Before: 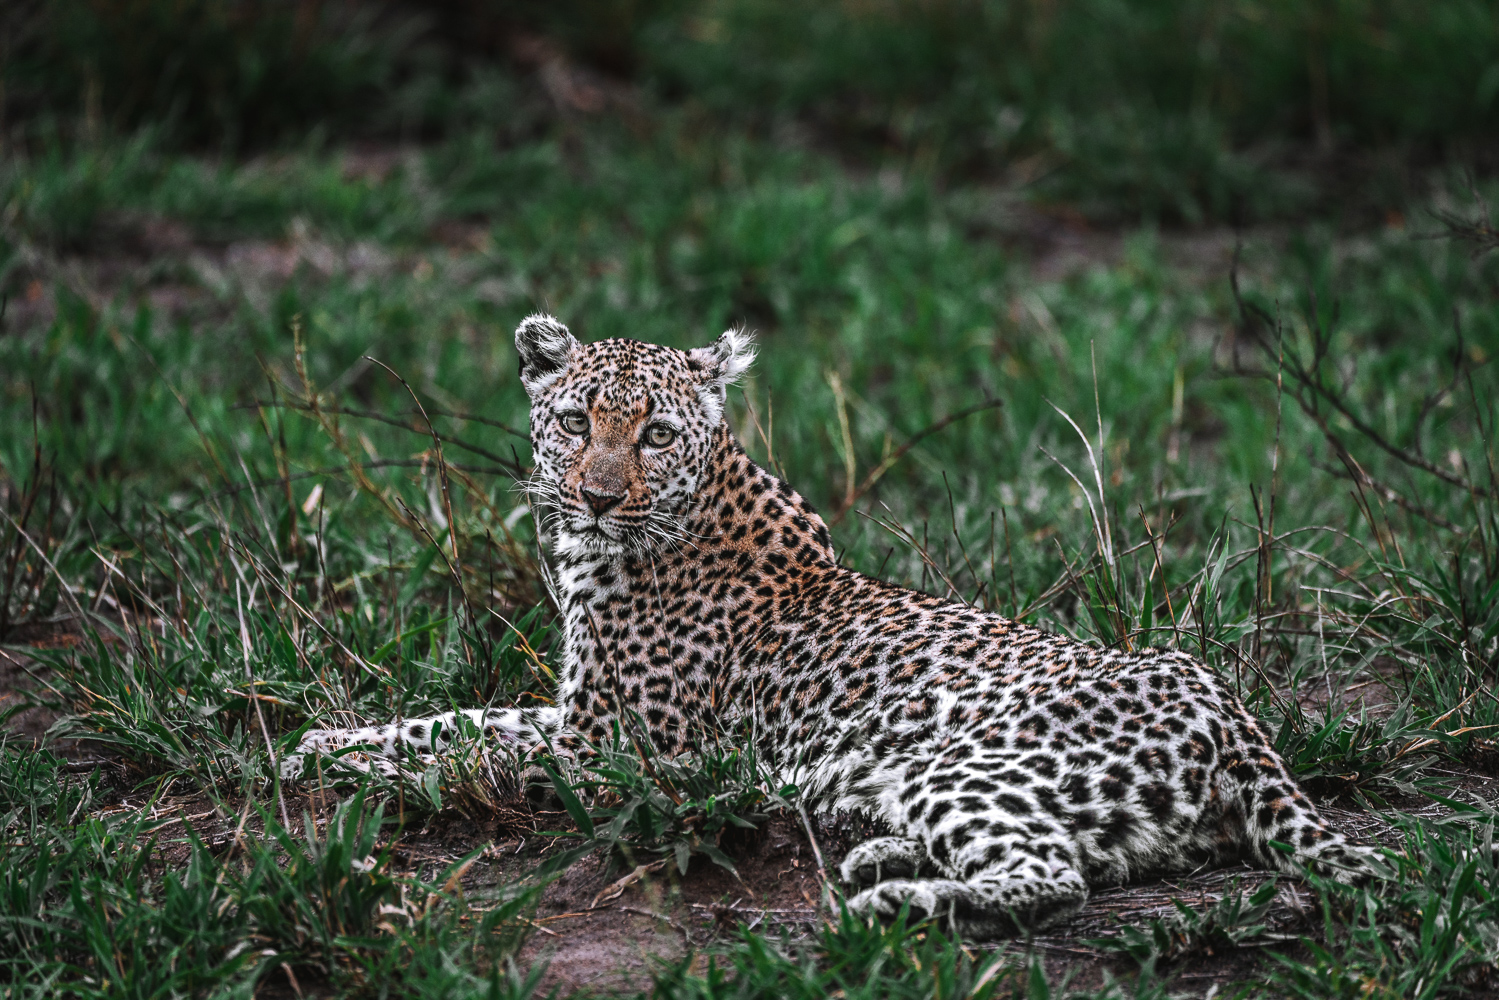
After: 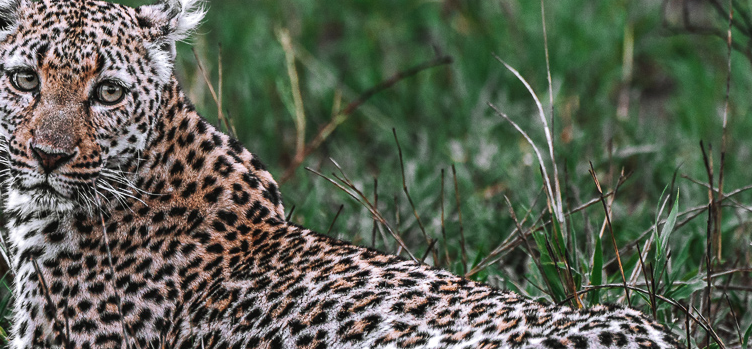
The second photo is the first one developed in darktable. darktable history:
crop: left 36.706%, top 34.3%, right 13.104%, bottom 30.741%
